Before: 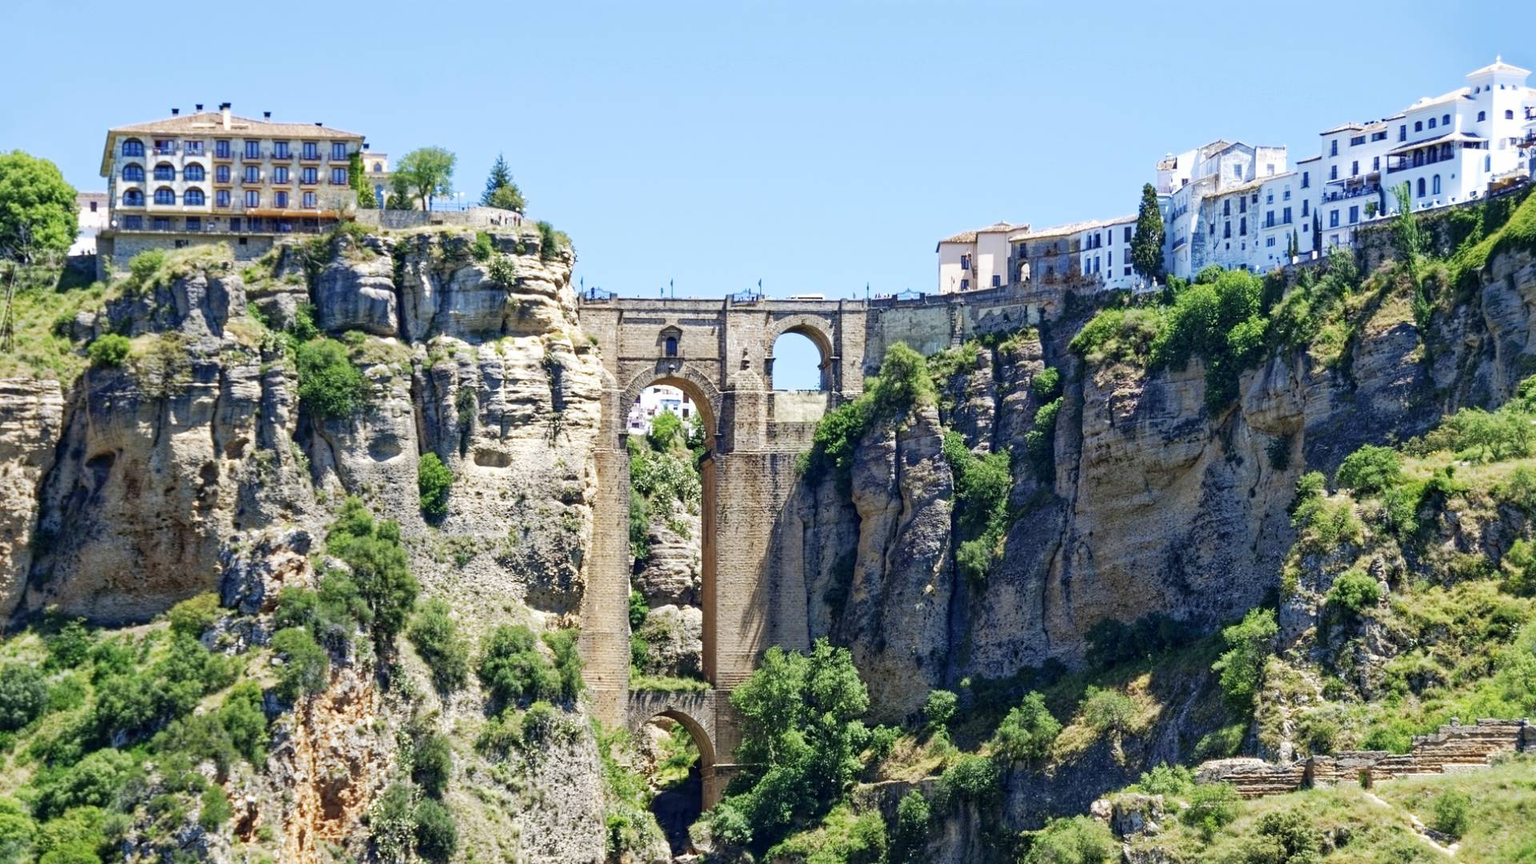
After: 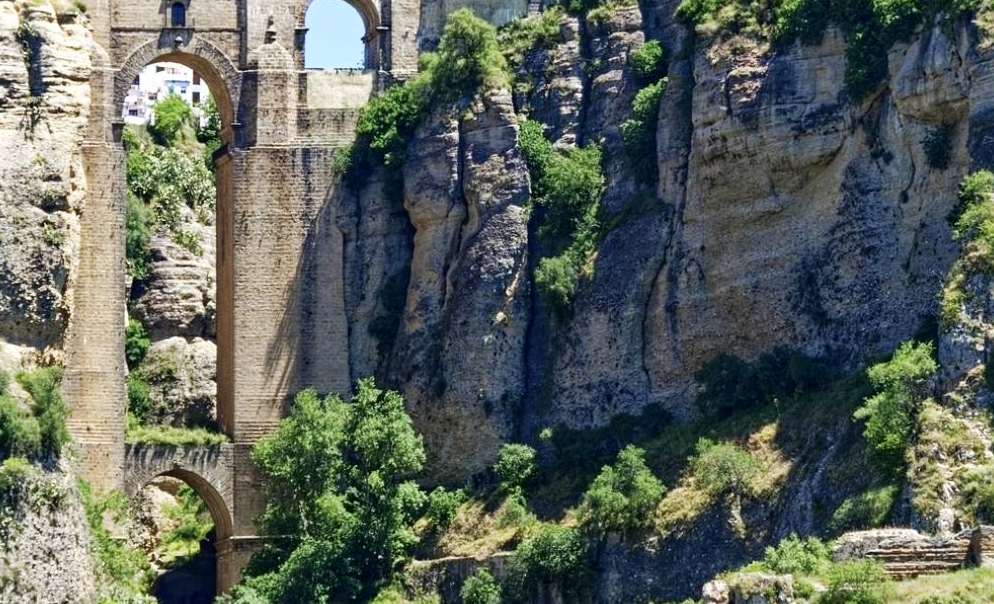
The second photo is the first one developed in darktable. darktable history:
crop: left 34.479%, top 38.822%, right 13.718%, bottom 5.172%
shadows and highlights: shadows -30, highlights 30
